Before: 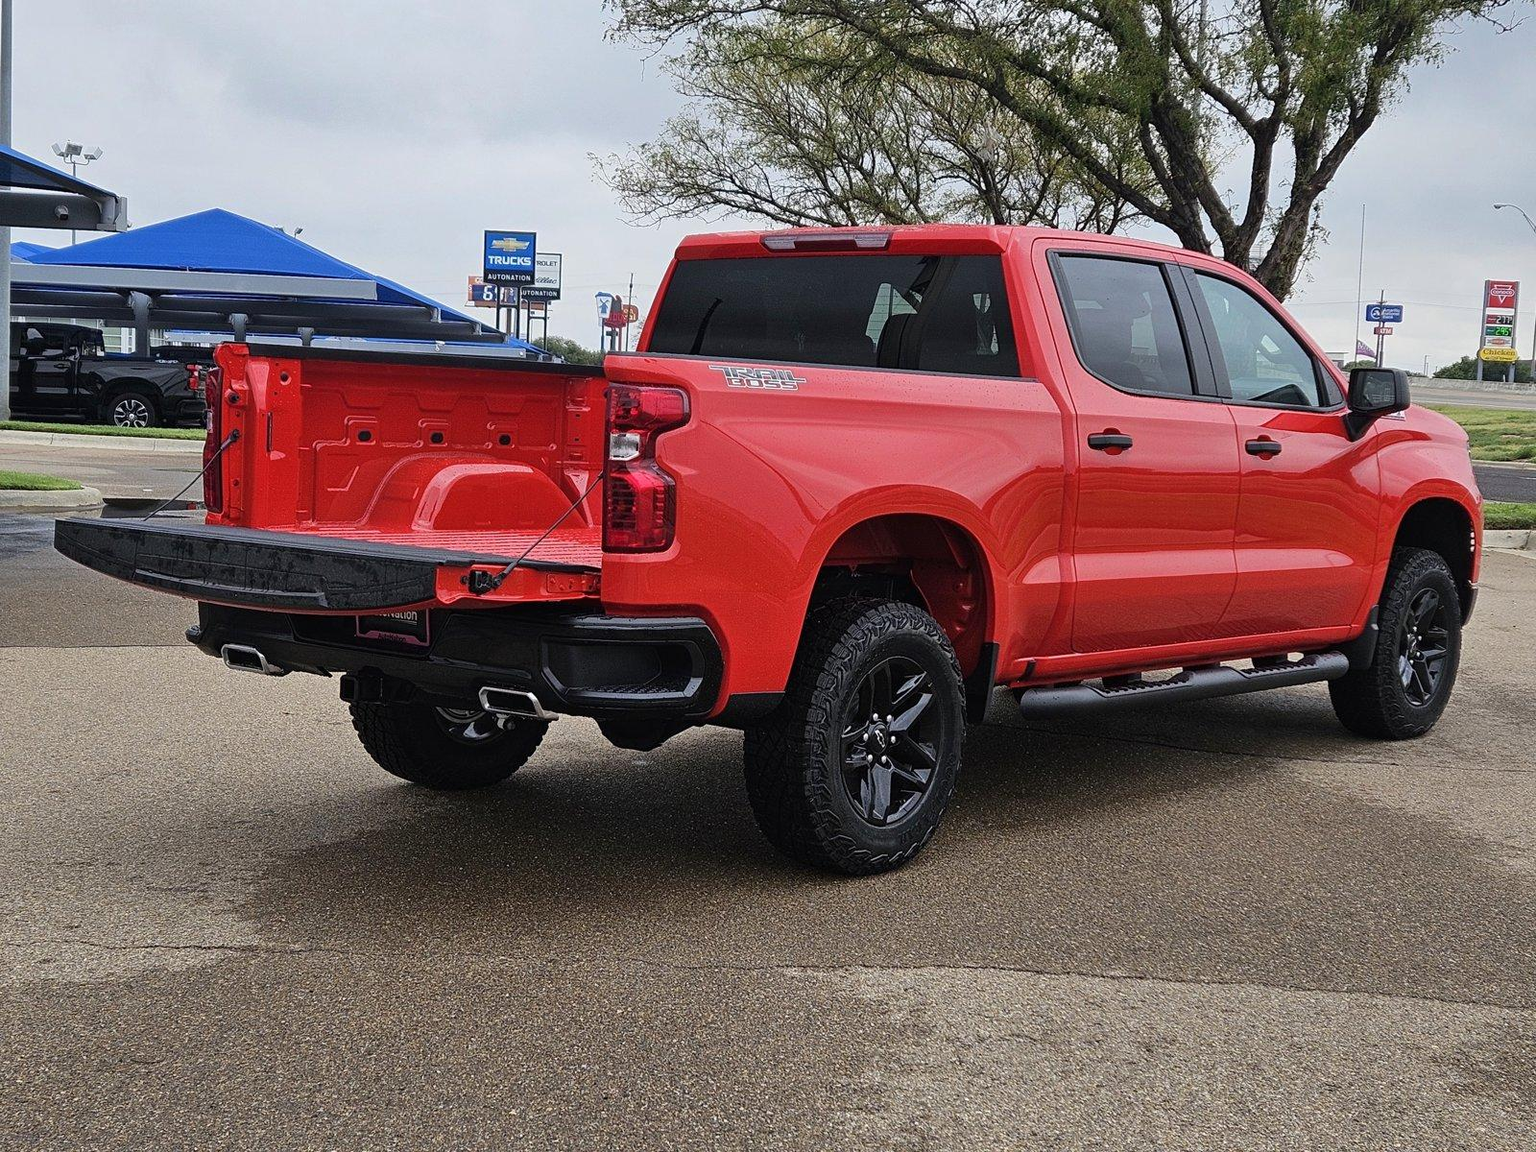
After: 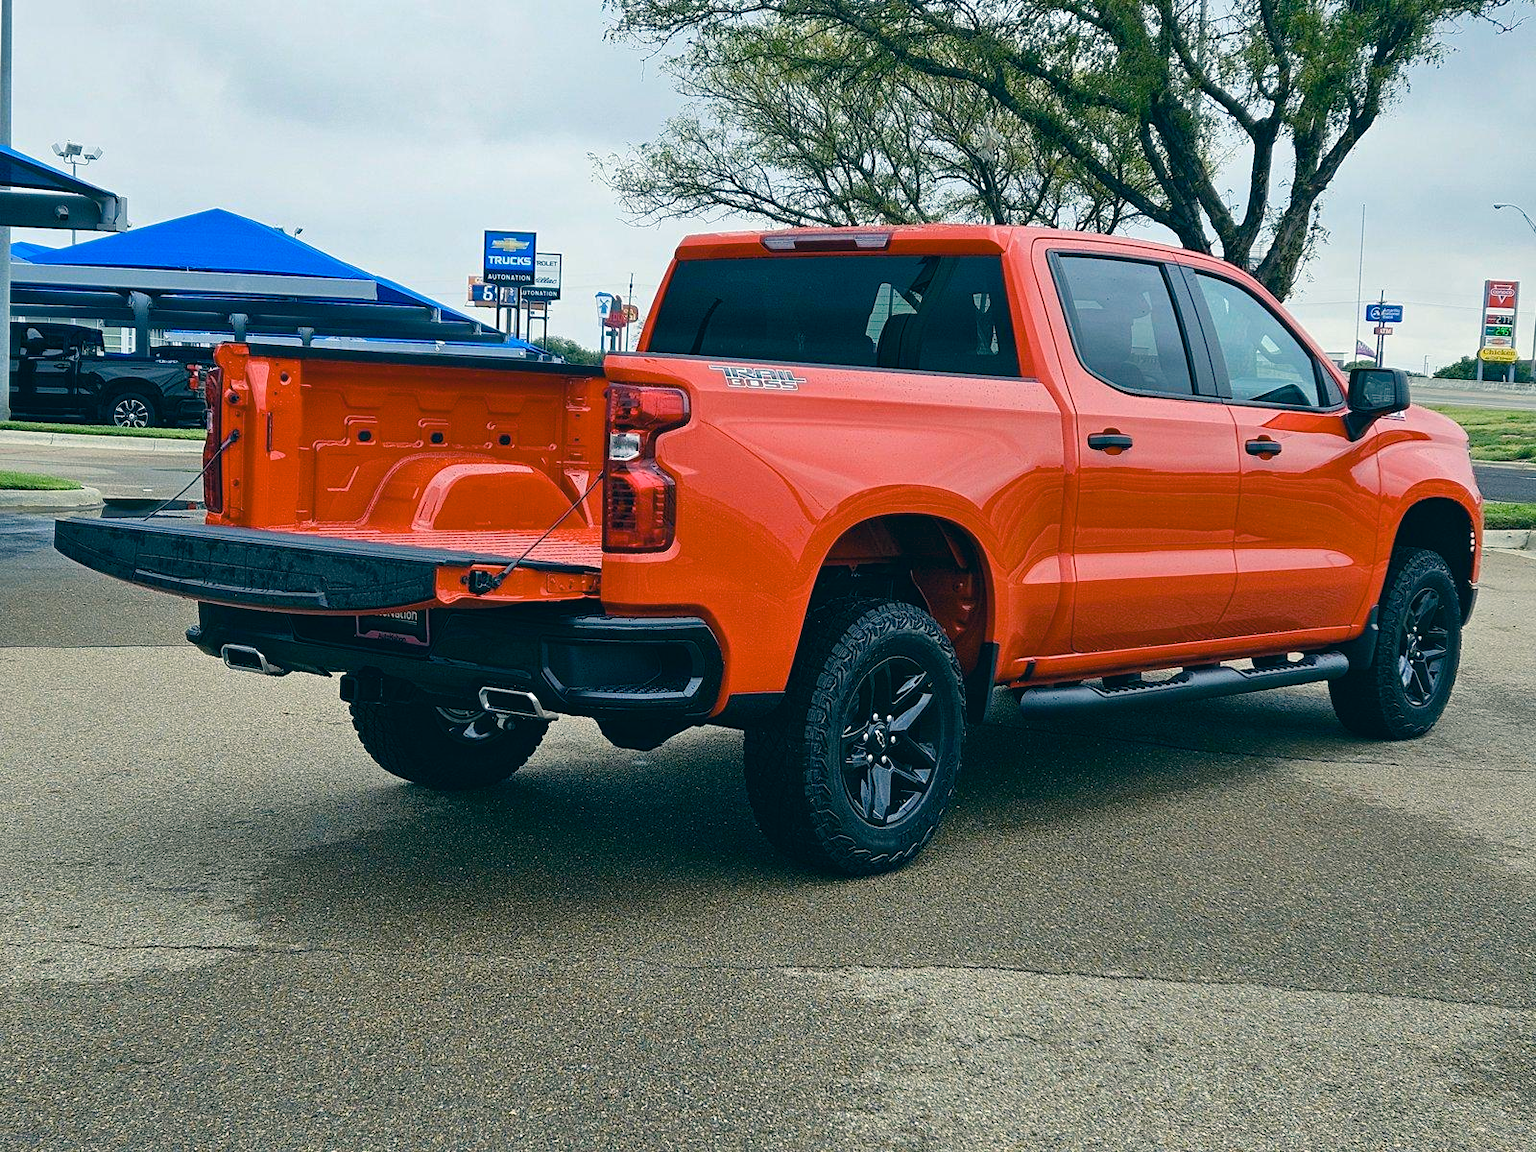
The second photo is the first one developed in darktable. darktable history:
color correction: highlights a* -20.08, highlights b* 9.8, shadows a* -20.4, shadows b* -10.76
white balance: red 1.188, blue 1.11
tone equalizer: on, module defaults
color balance rgb: perceptual saturation grading › global saturation 20%, perceptual saturation grading › highlights -25%, perceptual saturation grading › shadows 25%
